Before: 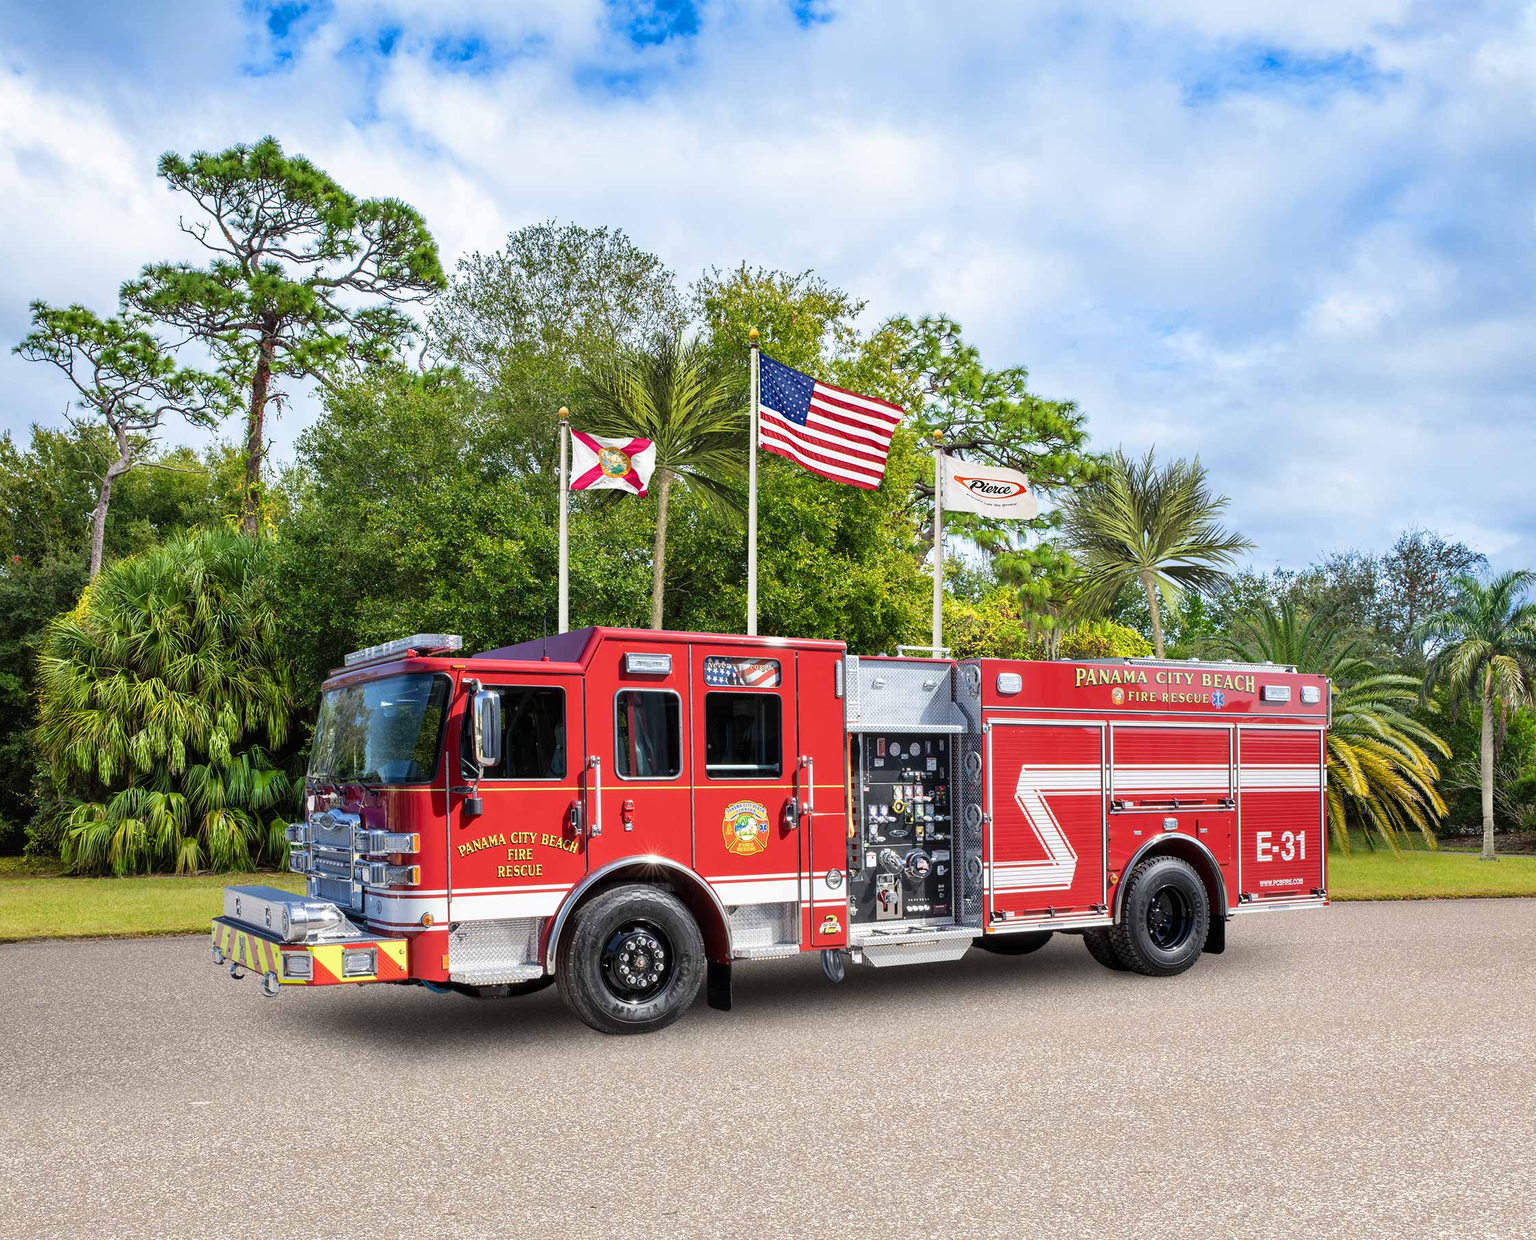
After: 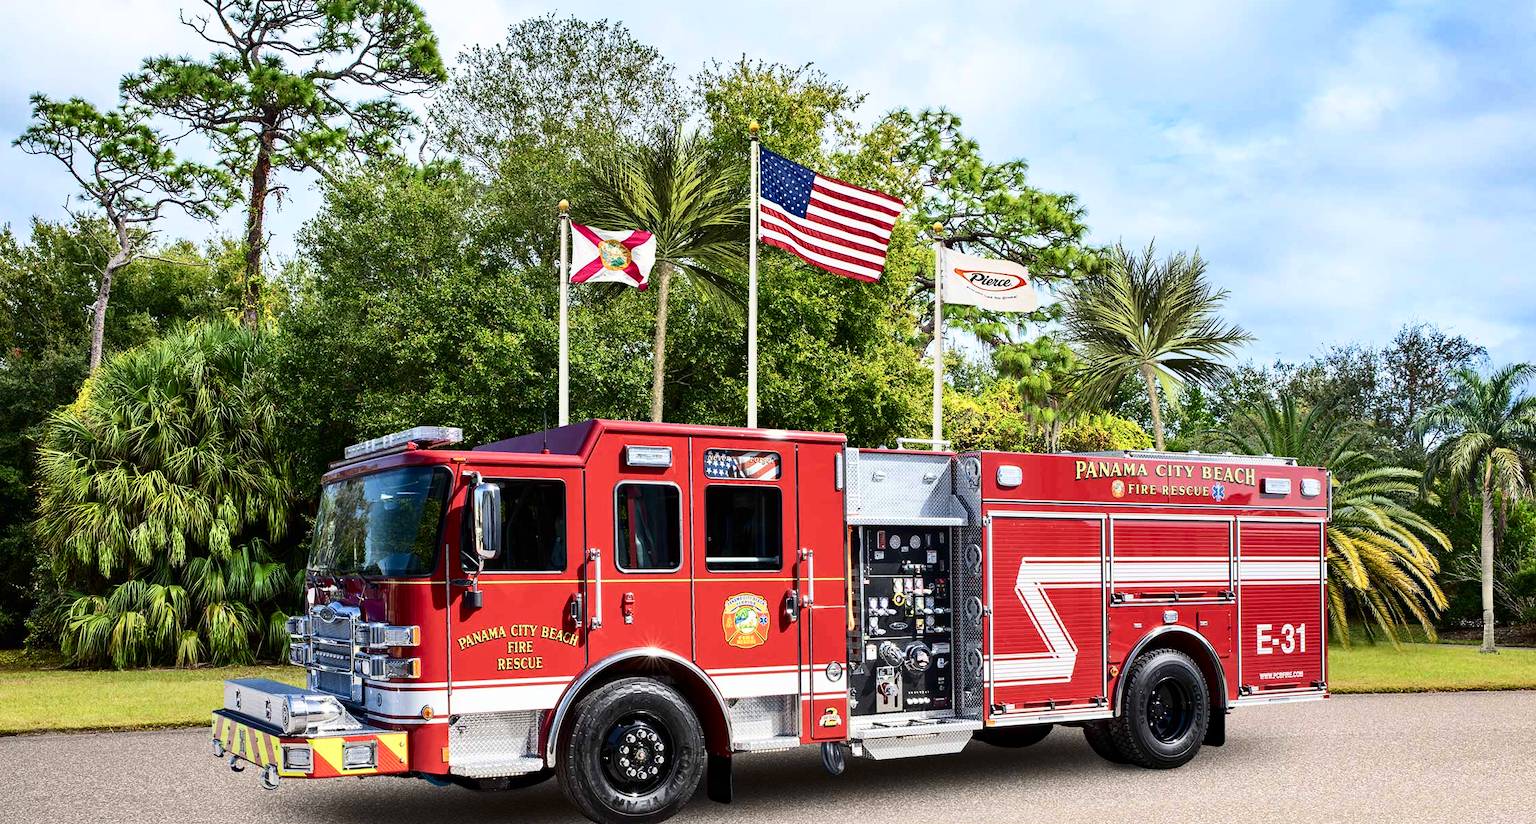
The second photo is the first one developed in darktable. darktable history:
crop: top 16.727%, bottom 16.727%
haze removal: compatibility mode true, adaptive false
color balance rgb: linear chroma grading › global chroma 1.5%, linear chroma grading › mid-tones -1%, perceptual saturation grading › global saturation -3%, perceptual saturation grading › shadows -2%
contrast brightness saturation: contrast 0.28
